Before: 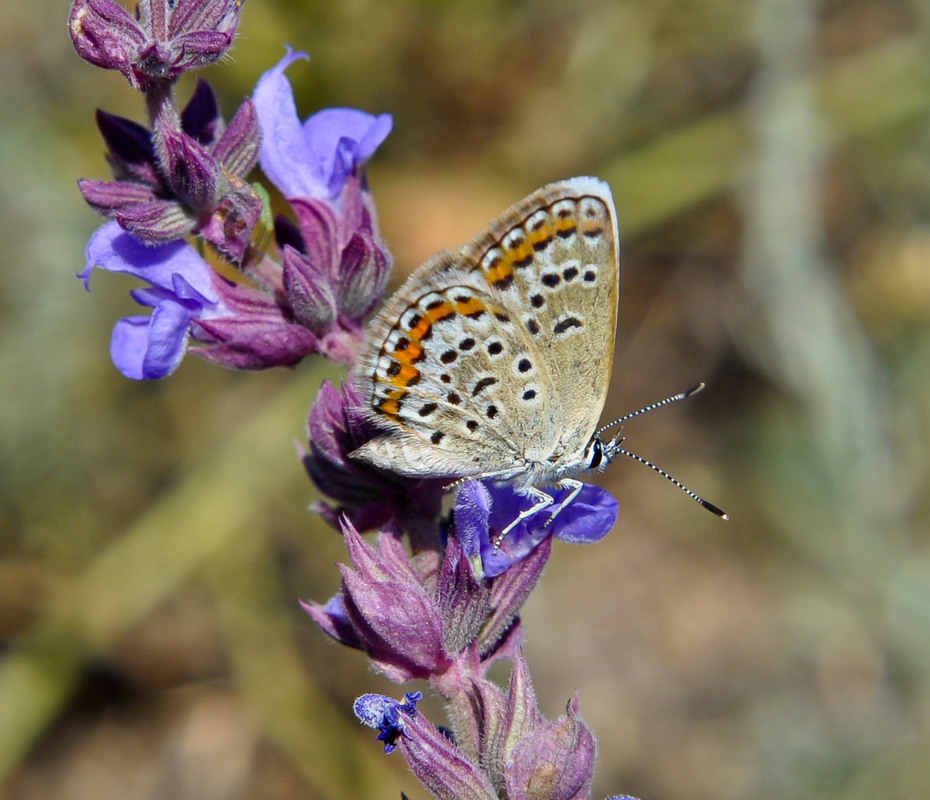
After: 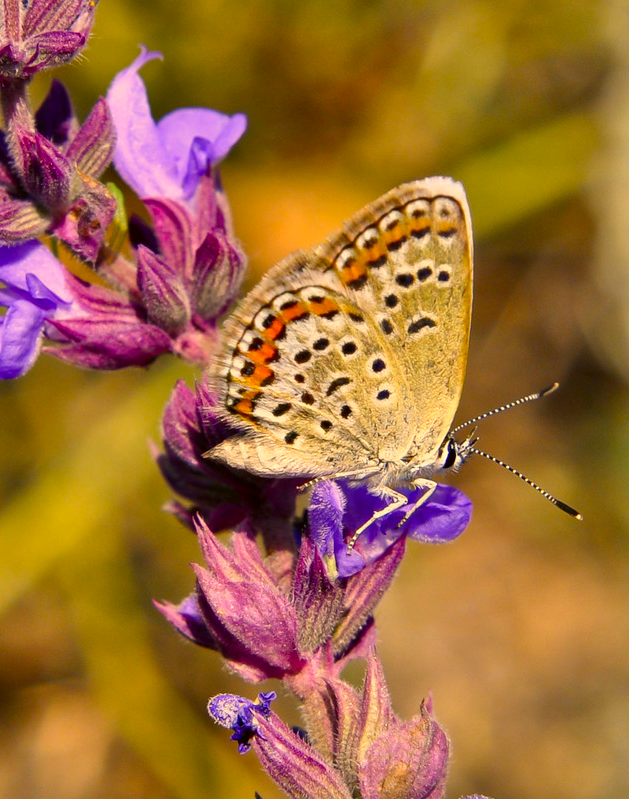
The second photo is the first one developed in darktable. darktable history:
contrast brightness saturation: contrast 0.042, saturation 0.162
exposure: exposure 0.198 EV, compensate highlight preservation false
crop and rotate: left 15.77%, right 16.588%
color correction: highlights a* 17.92, highlights b* 35.71, shadows a* 1.6, shadows b* 6.66, saturation 1.04
